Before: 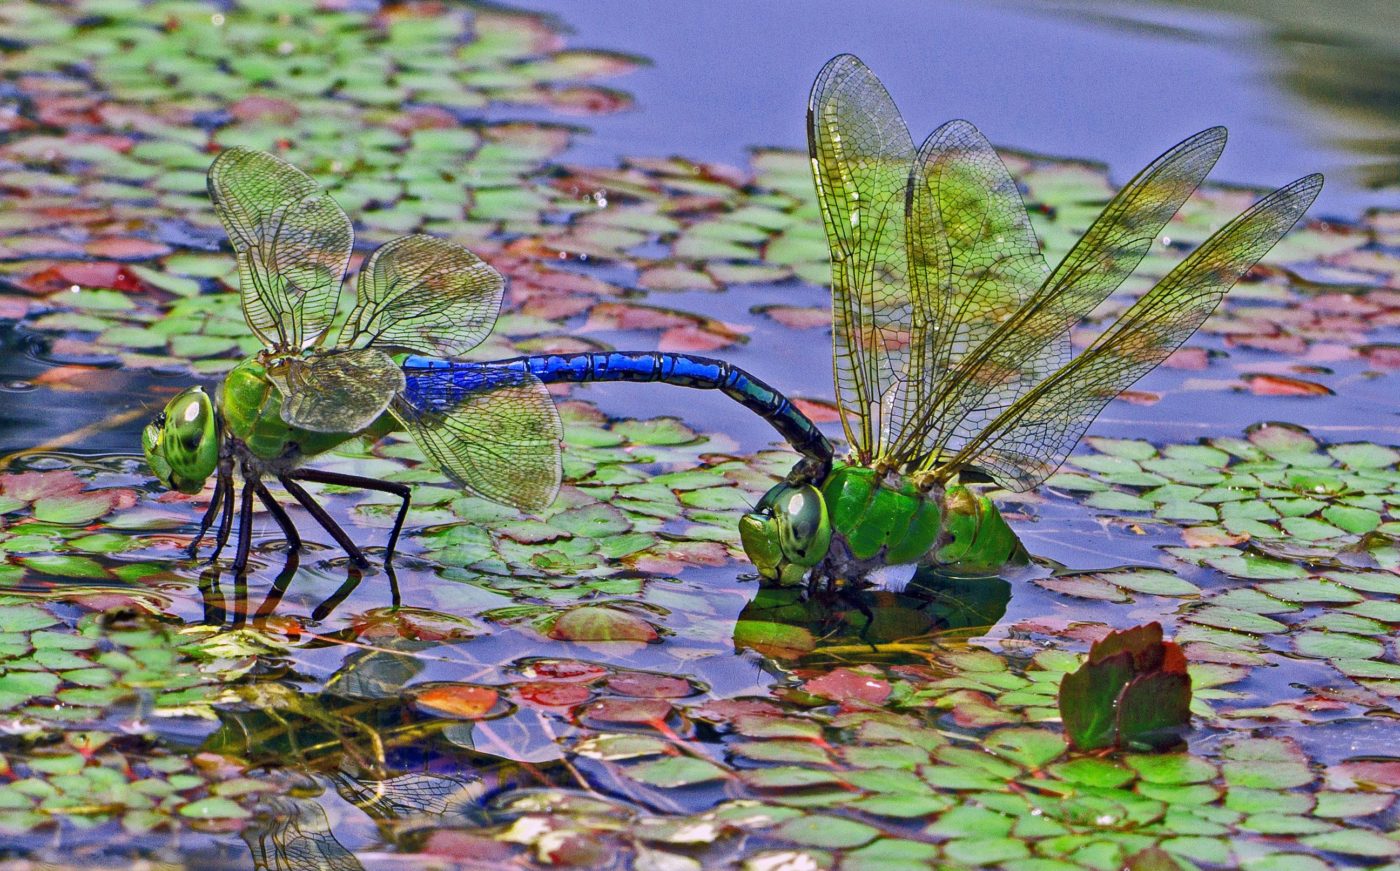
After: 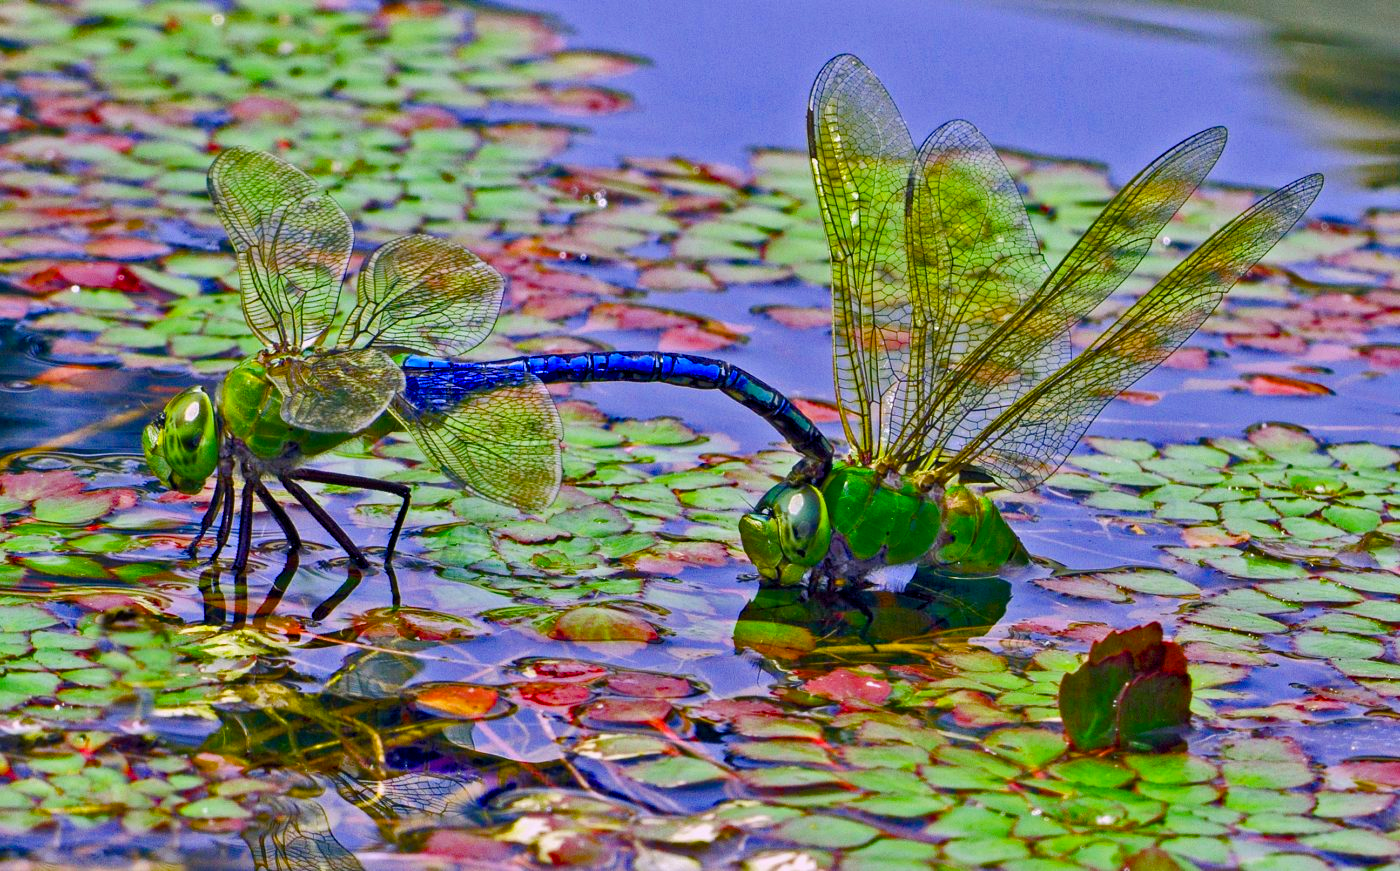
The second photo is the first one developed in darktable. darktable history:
color balance rgb: perceptual saturation grading › global saturation 45.107%, perceptual saturation grading › highlights -24.832%, perceptual saturation grading › shadows 49.79%
